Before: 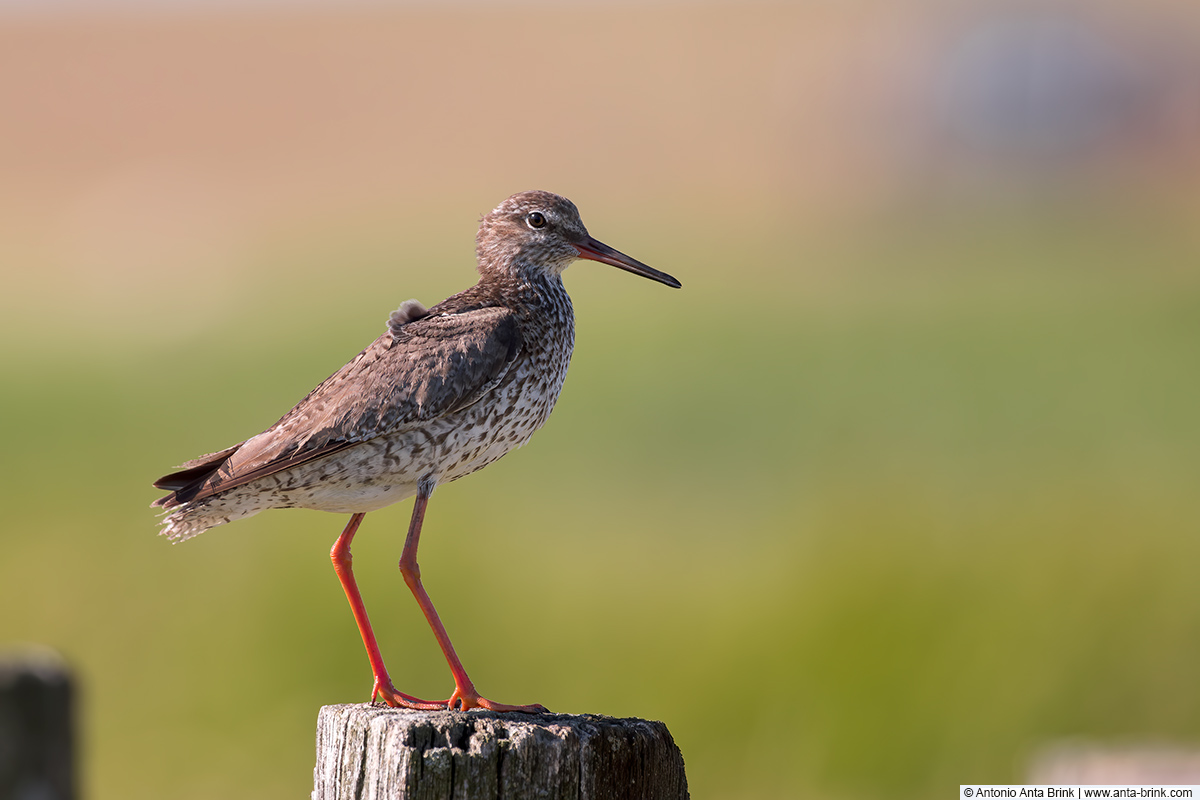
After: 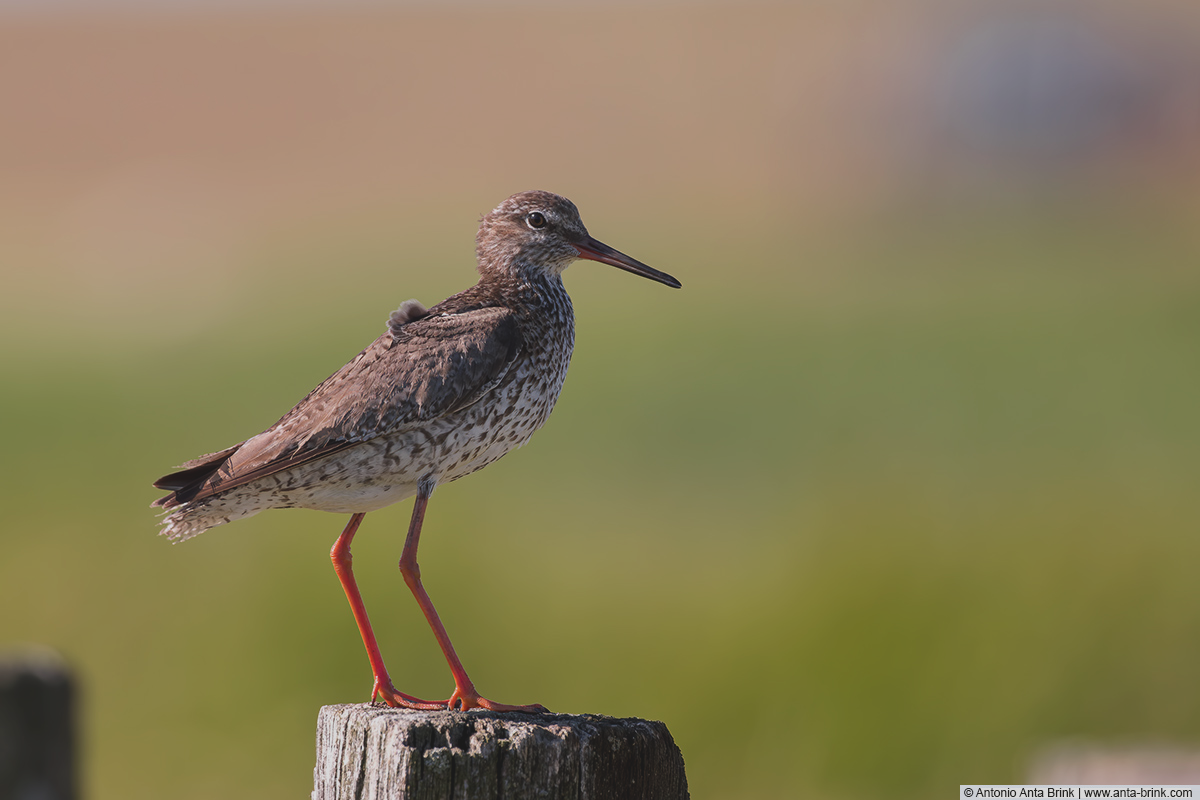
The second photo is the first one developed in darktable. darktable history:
exposure: black level correction -0.015, exposure -0.532 EV, compensate exposure bias true, compensate highlight preservation false
